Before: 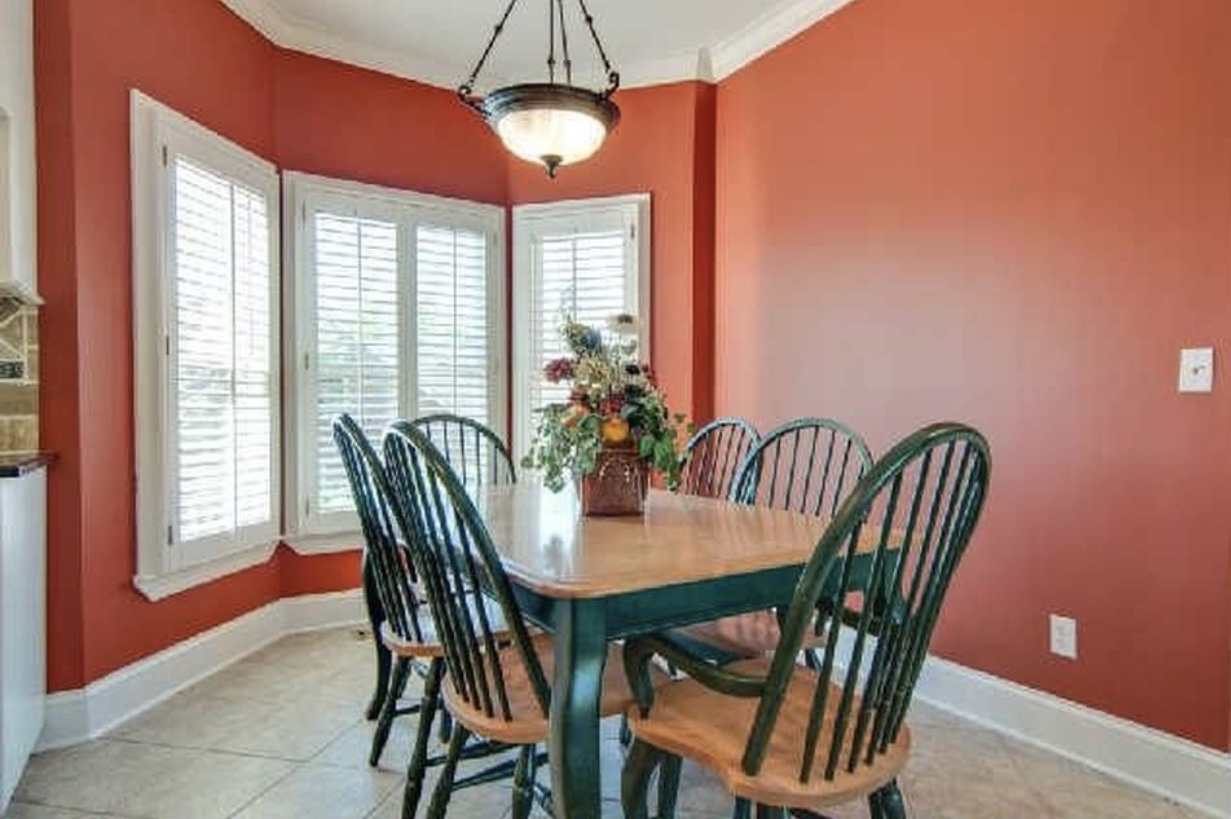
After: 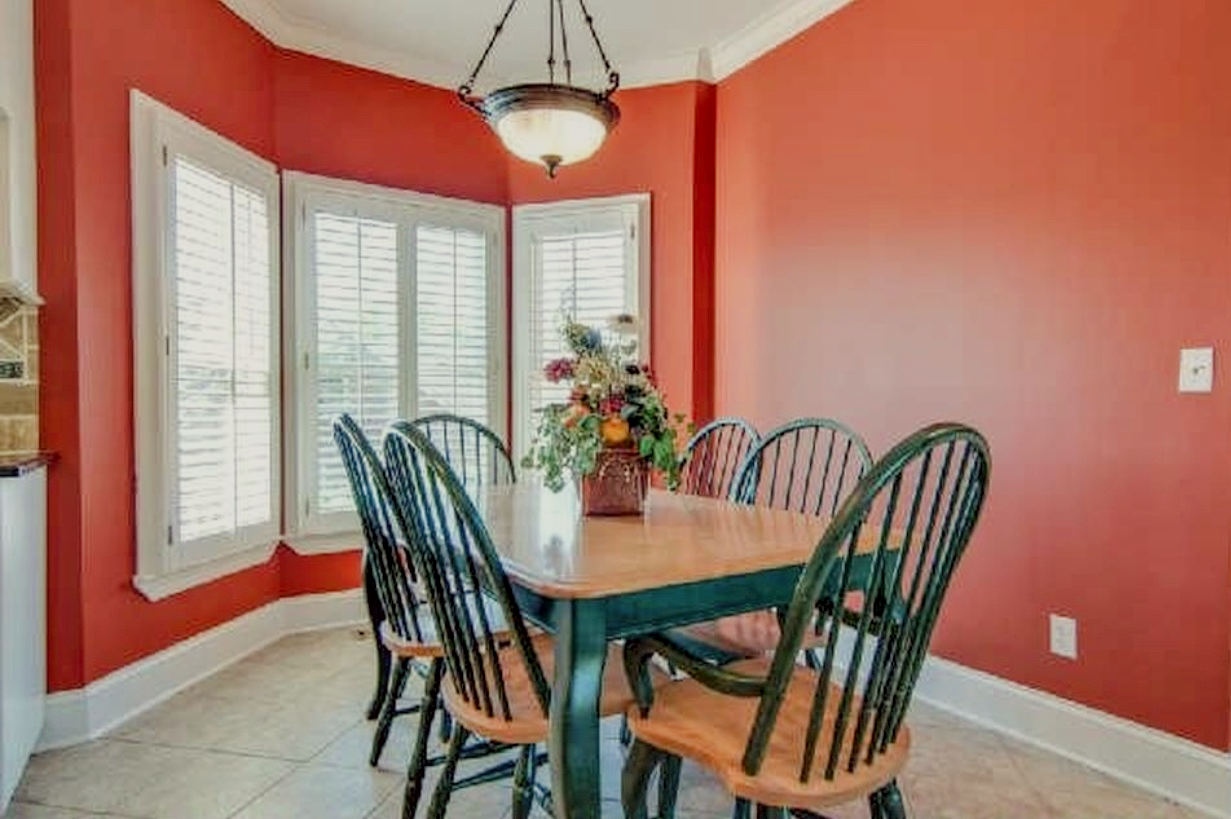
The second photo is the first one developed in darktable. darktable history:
filmic rgb: black relative exposure -7.65 EV, white relative exposure 4.56 EV, hardness 3.61
color correction: highlights a* -0.95, highlights b* 4.5, shadows a* 3.55
color balance rgb: on, module defaults
tone equalizer: -8 EV 0.25 EV, -7 EV 0.417 EV, -6 EV 0.417 EV, -5 EV 0.25 EV, -3 EV -0.25 EV, -2 EV -0.417 EV, -1 EV -0.417 EV, +0 EV -0.25 EV, edges refinement/feathering 500, mask exposure compensation -1.57 EV, preserve details guided filter
exposure: black level correction 0.001, exposure 0.5 EV, compensate exposure bias true, compensate highlight preservation false
local contrast: on, module defaults
